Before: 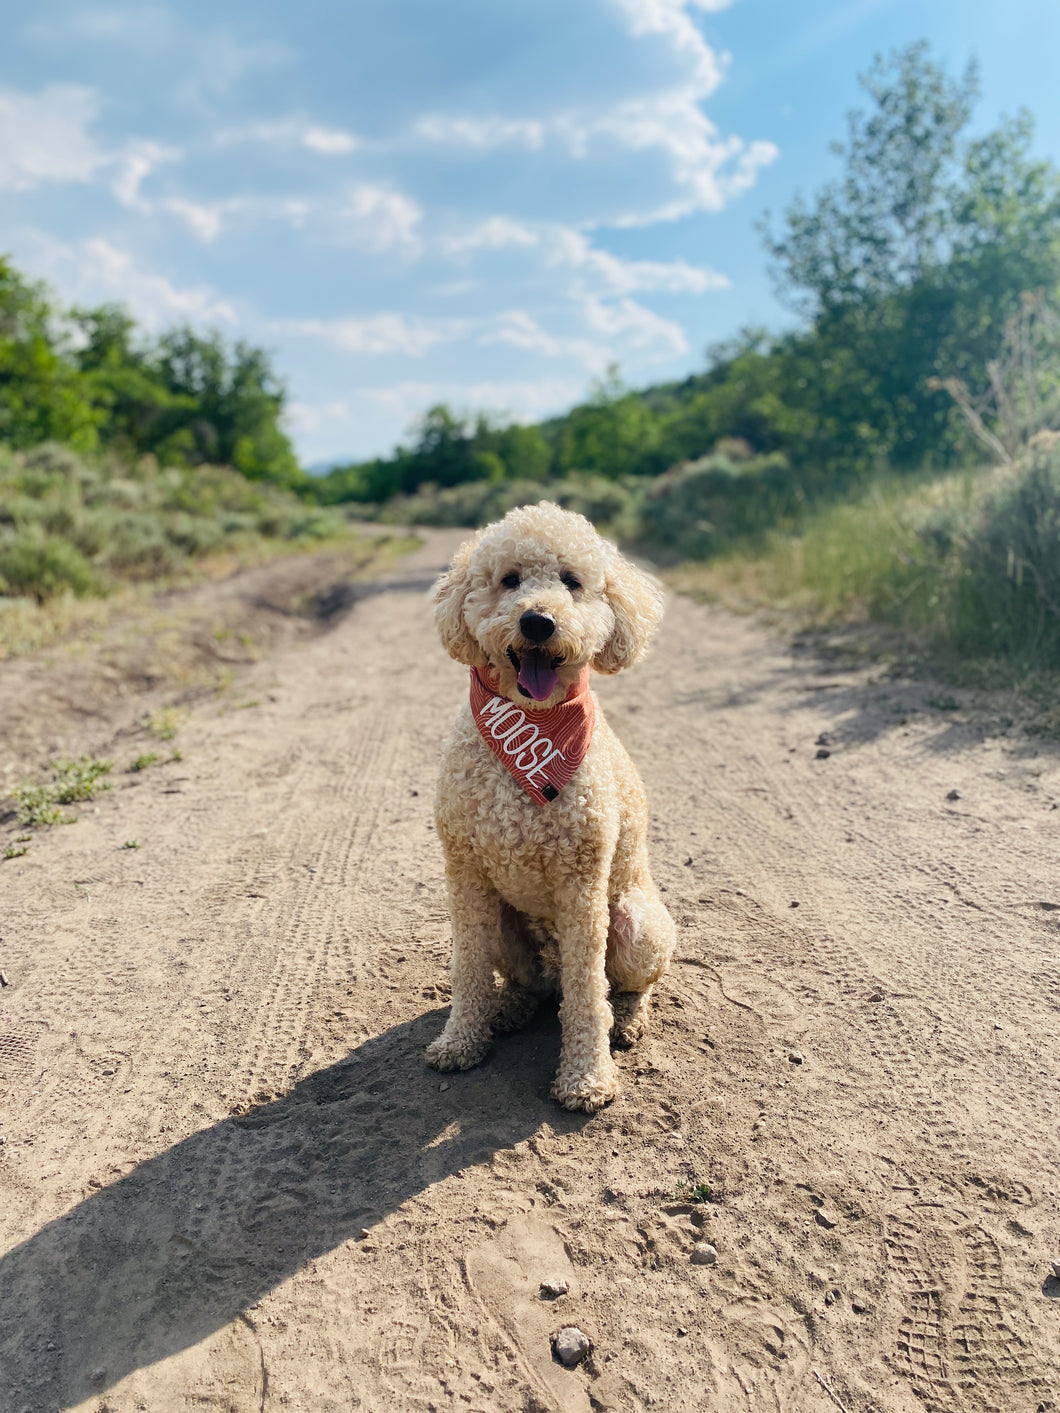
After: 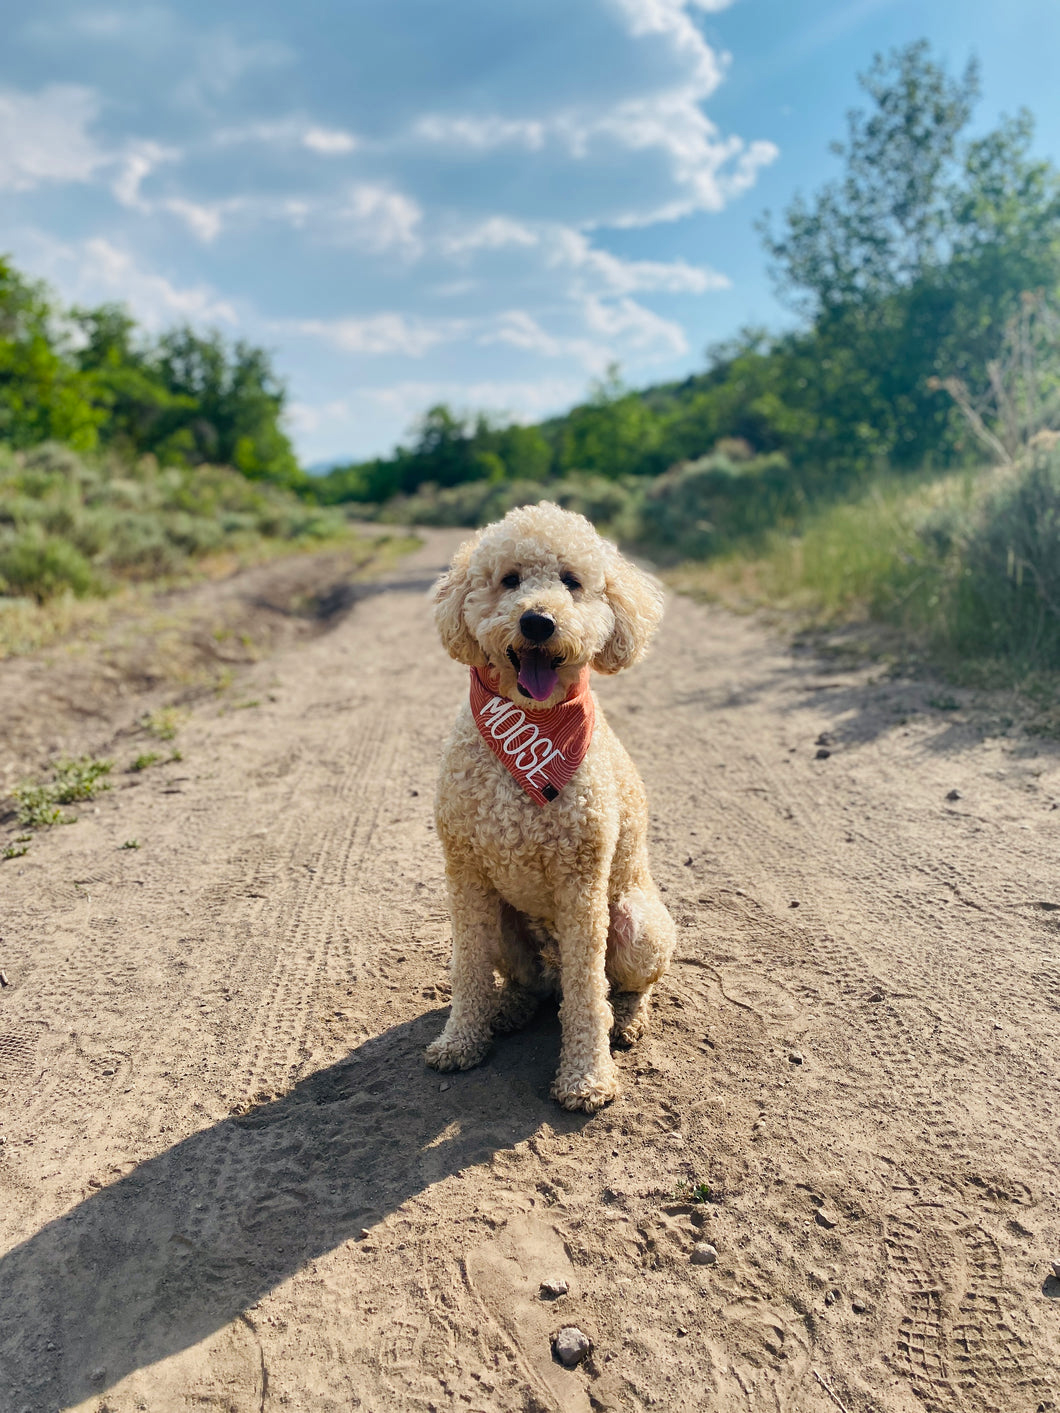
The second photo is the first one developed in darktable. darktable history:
shadows and highlights: highlights color adjustment 0%, low approximation 0.01, soften with gaussian
color balance: output saturation 110%
